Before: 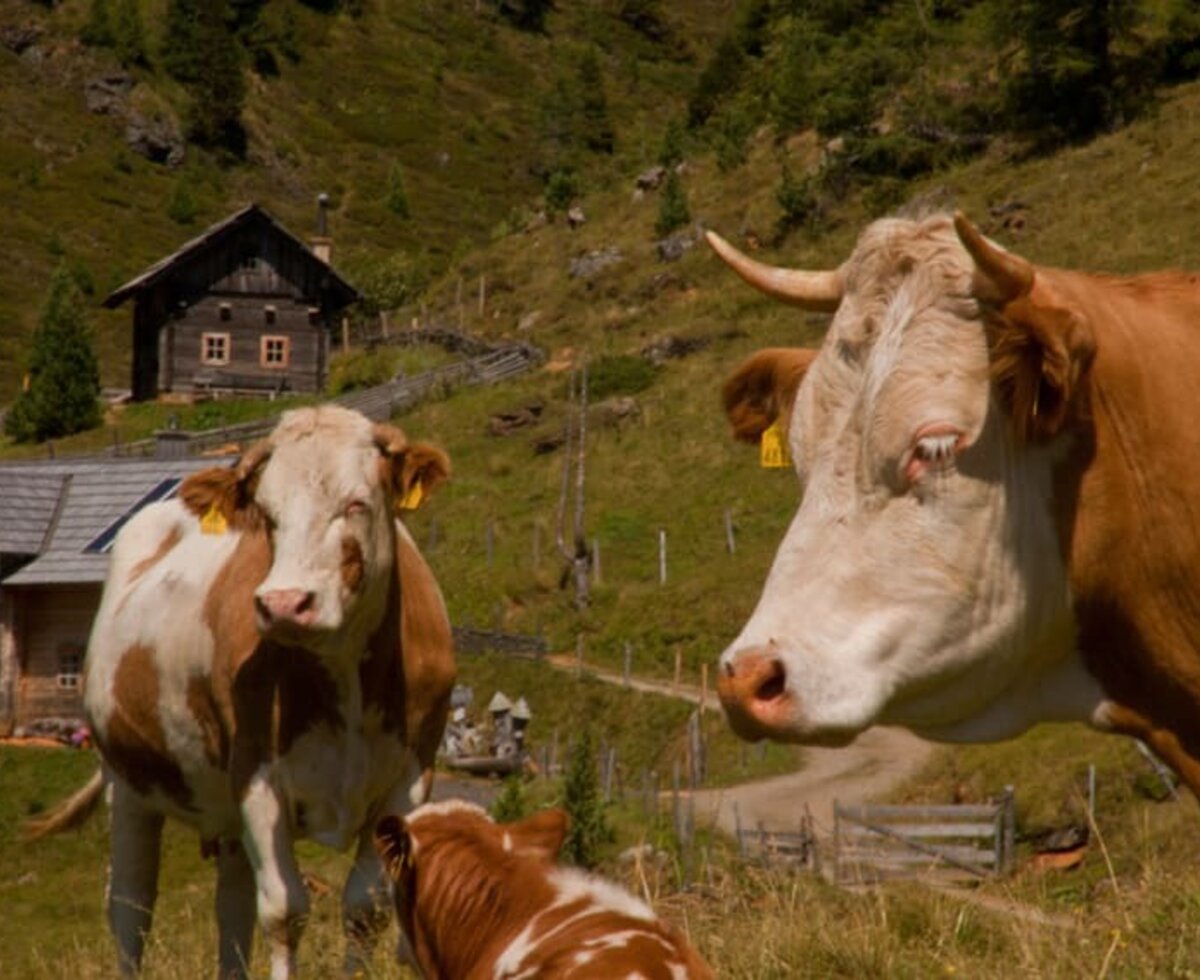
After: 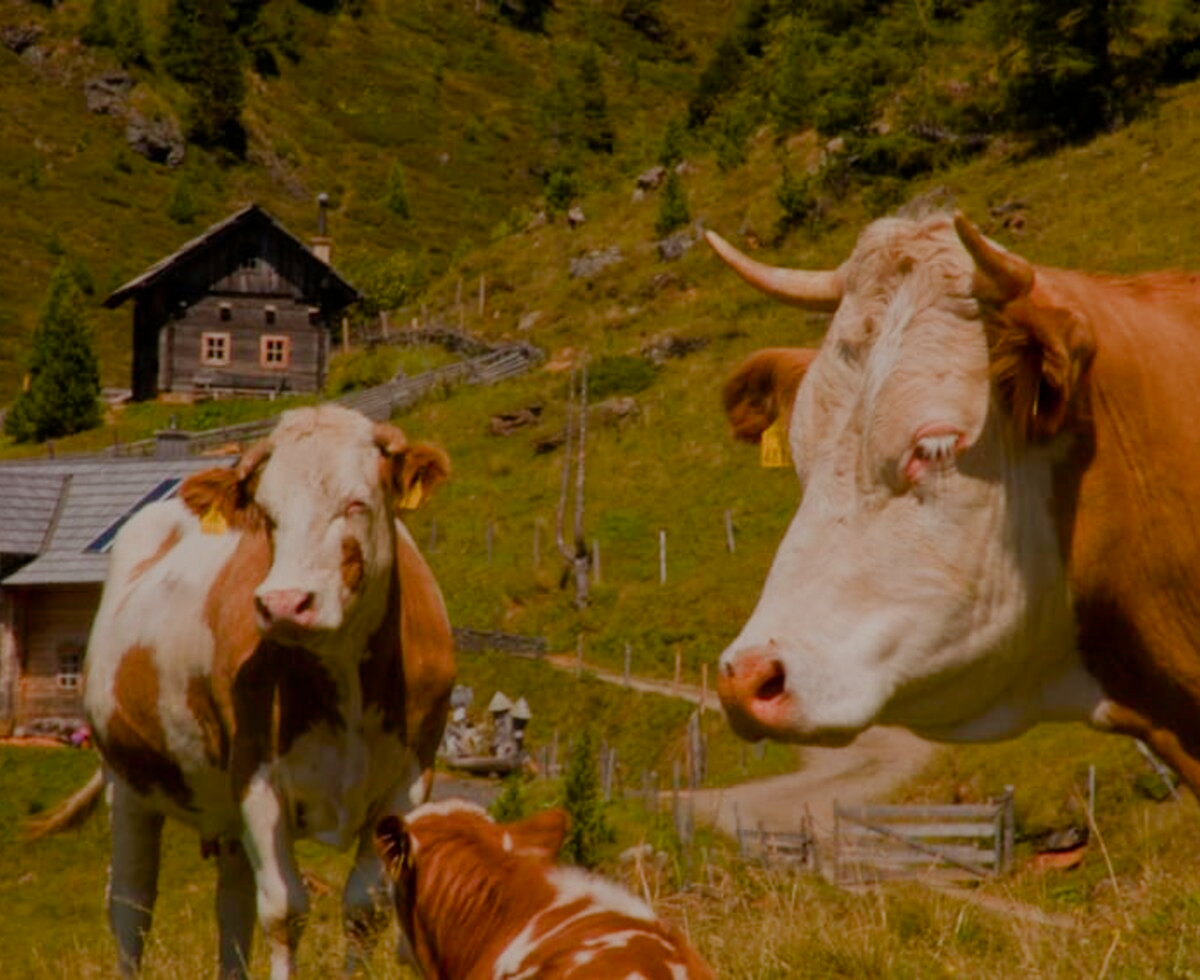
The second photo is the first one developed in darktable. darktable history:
filmic rgb: black relative exposure -7.65 EV, white relative exposure 4.56 EV, hardness 3.61
color balance rgb: perceptual saturation grading › global saturation 20%, perceptual saturation grading › highlights -25.545%, perceptual saturation grading › shadows 24.384%, hue shift -3.68°, contrast -20.854%
